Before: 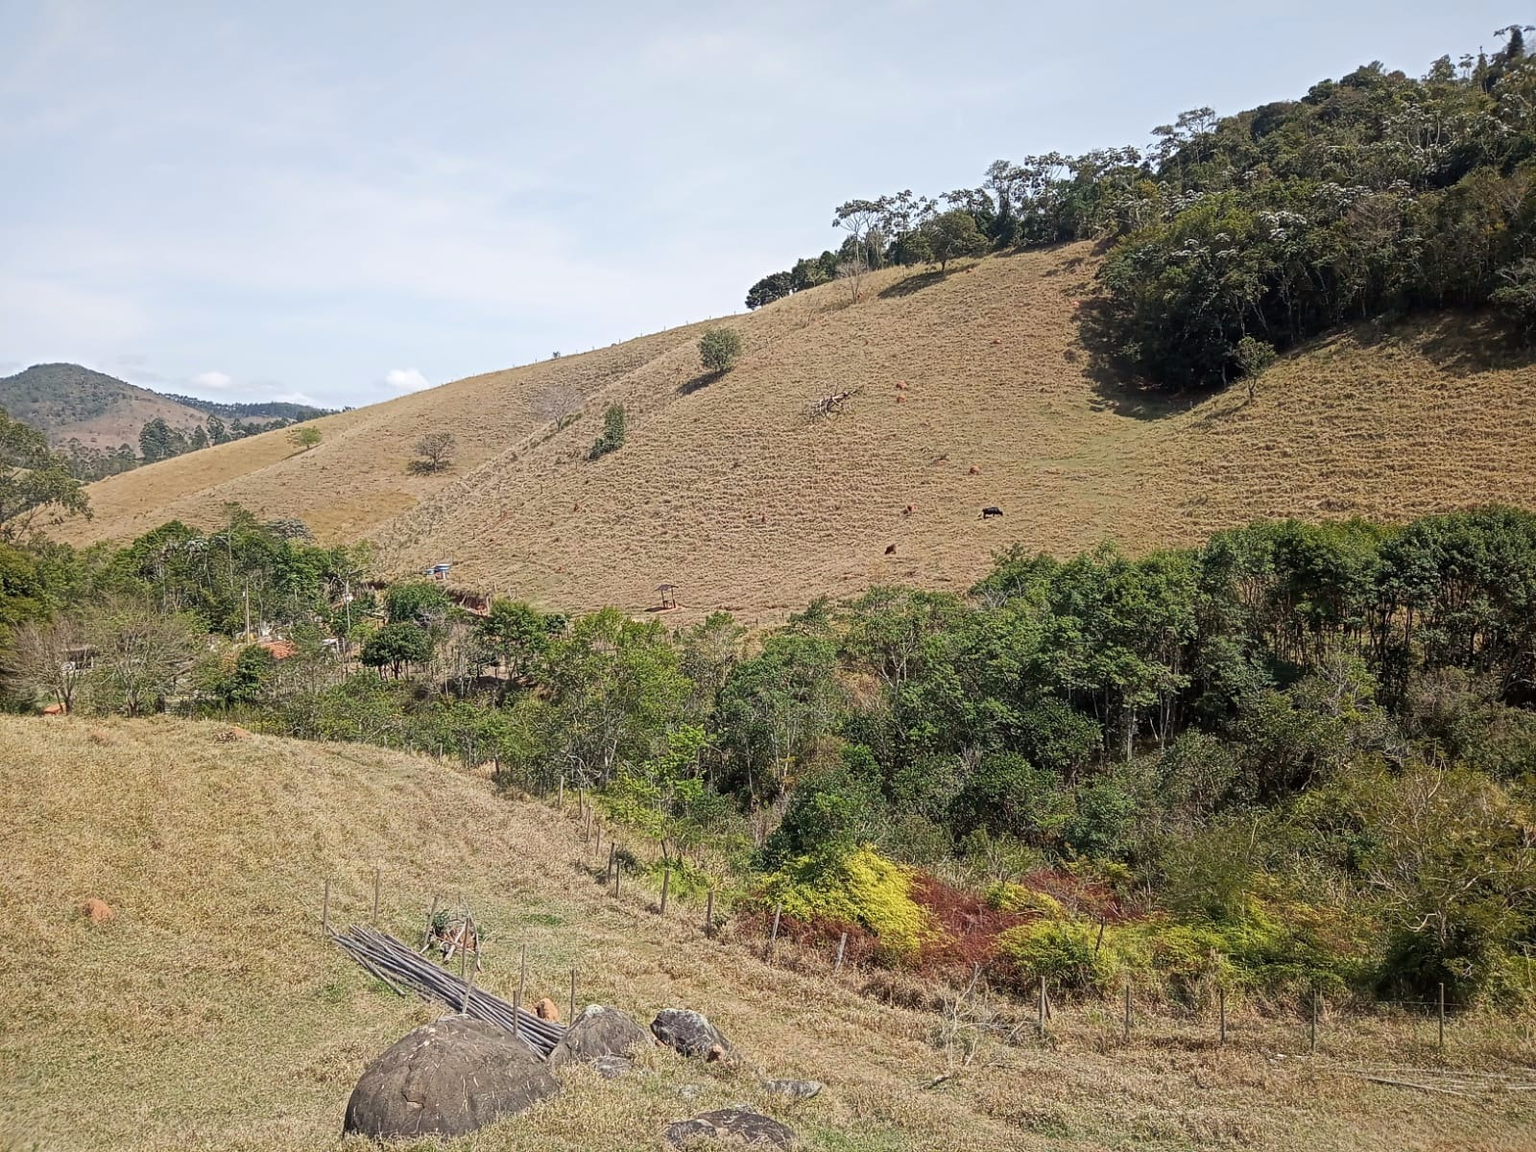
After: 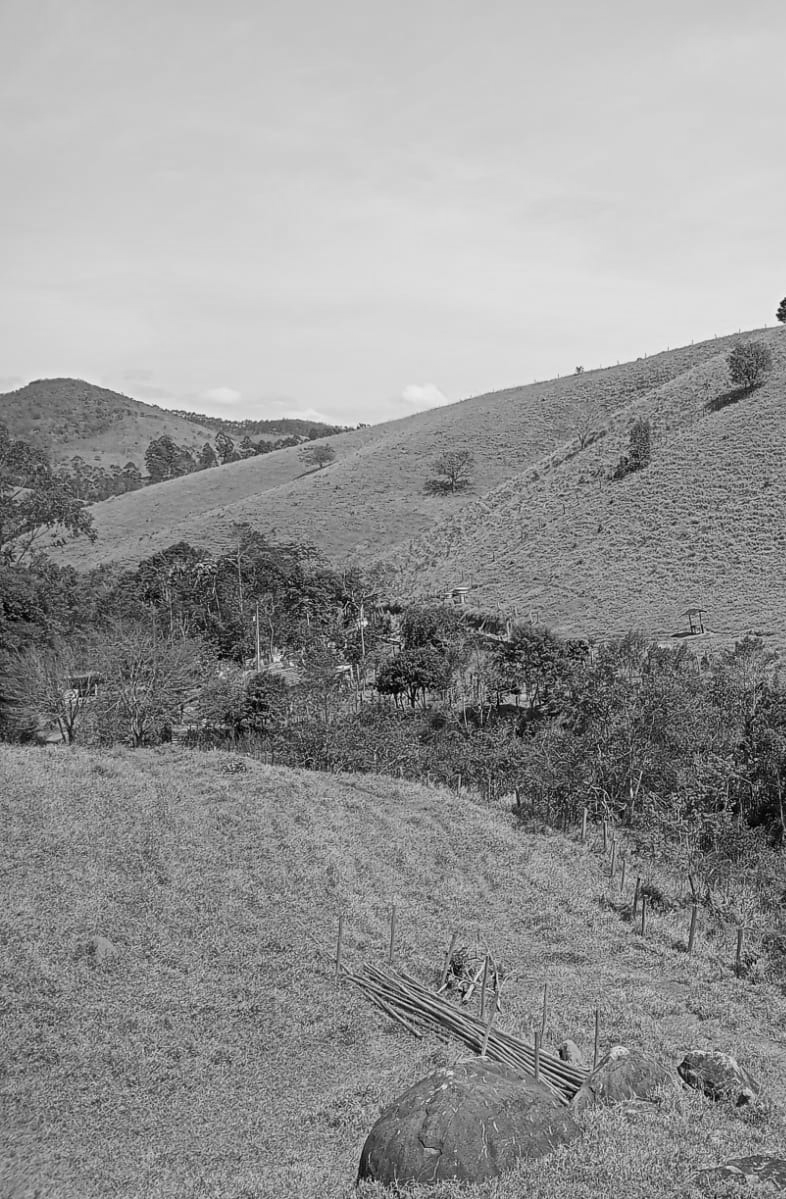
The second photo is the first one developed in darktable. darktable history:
crop and rotate: left 0%, top 0%, right 50.845%
color calibration: output gray [0.22, 0.42, 0.37, 0], gray › normalize channels true, illuminant same as pipeline (D50), adaptation XYZ, x 0.346, y 0.359, gamut compression 0
white balance: emerald 1
exposure: exposure -0.153 EV, compensate highlight preservation false
